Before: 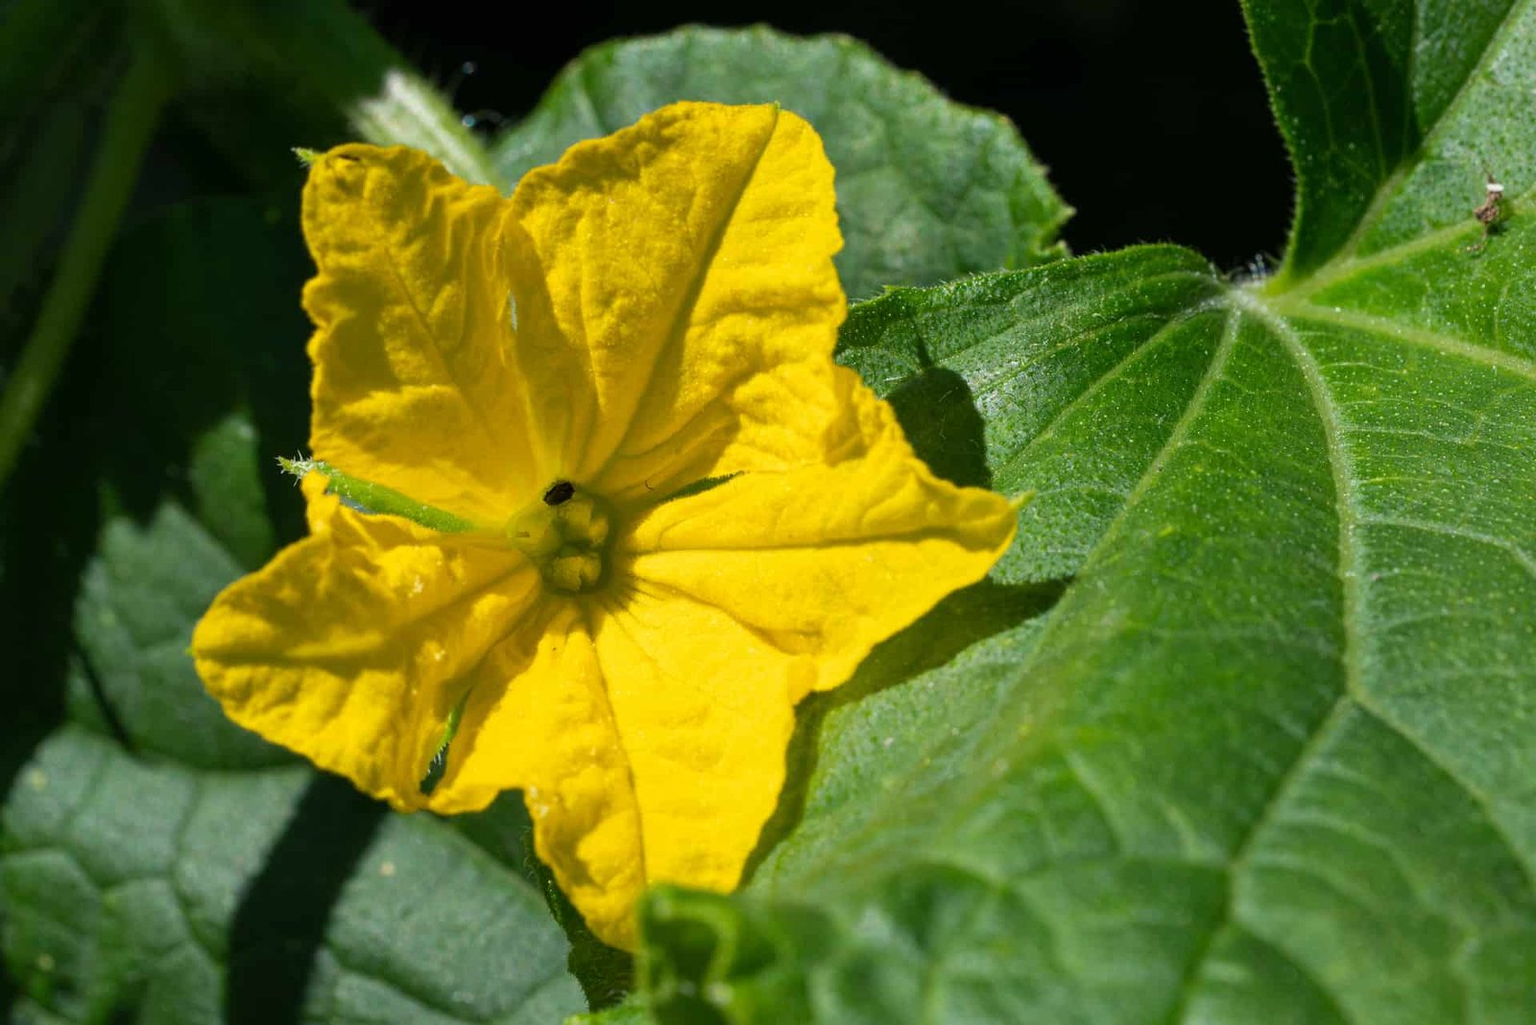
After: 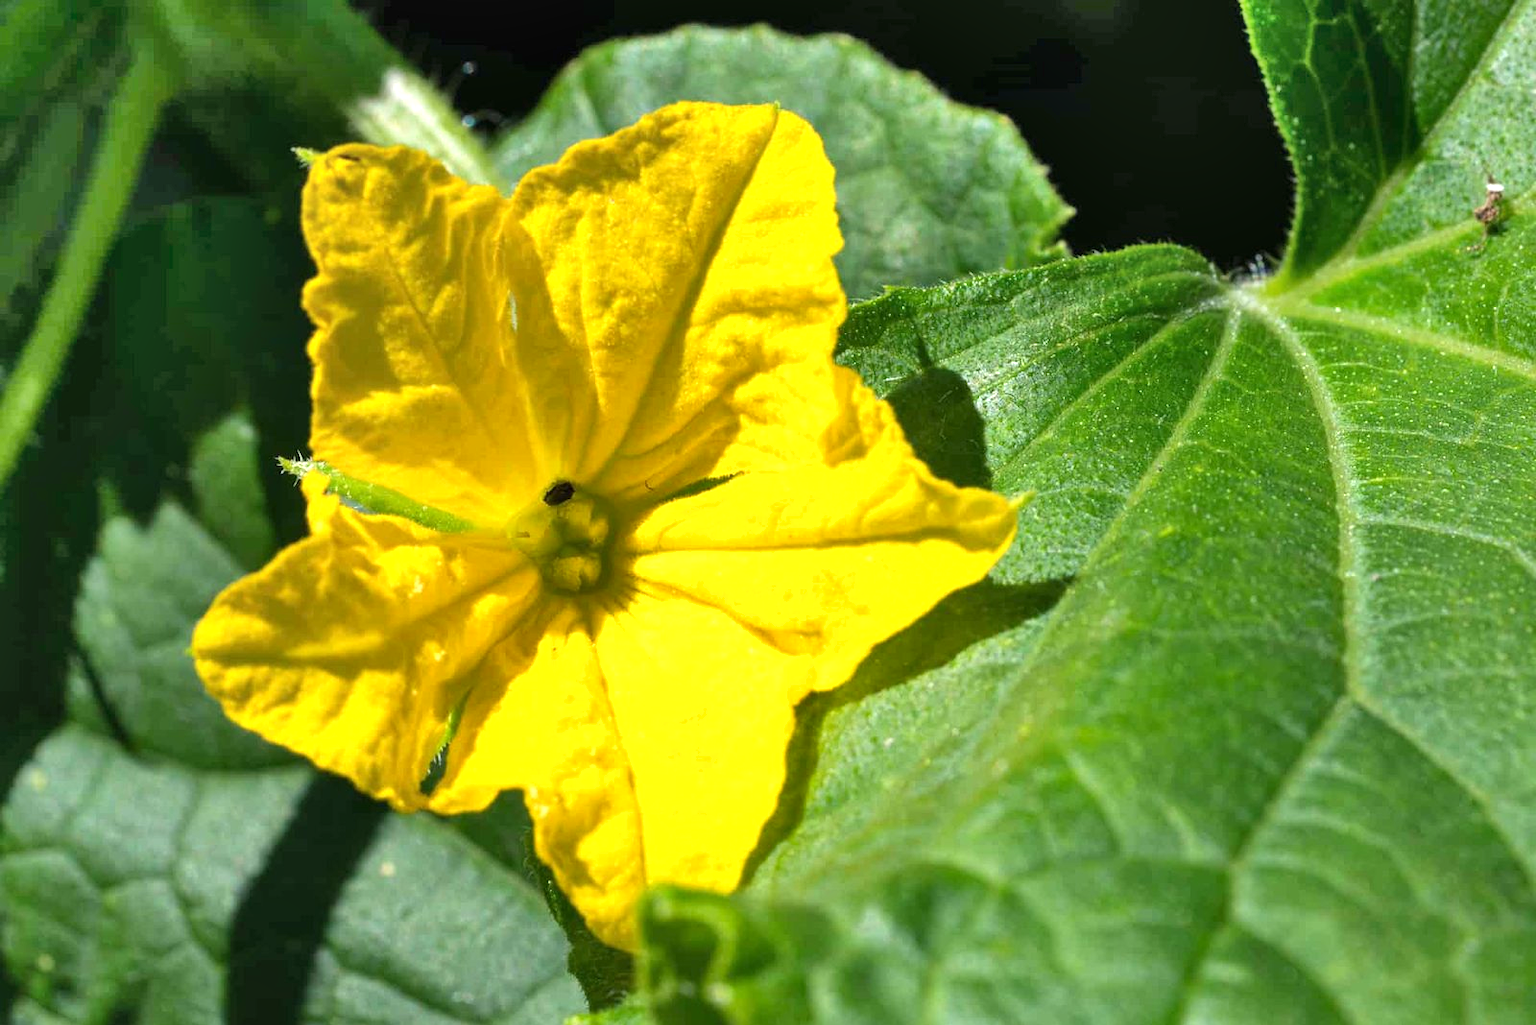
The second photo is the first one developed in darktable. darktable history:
exposure: black level correction 0, exposure 0.7 EV, compensate exposure bias true, compensate highlight preservation false
shadows and highlights: shadows 75, highlights -25, soften with gaussian
tone equalizer: on, module defaults
